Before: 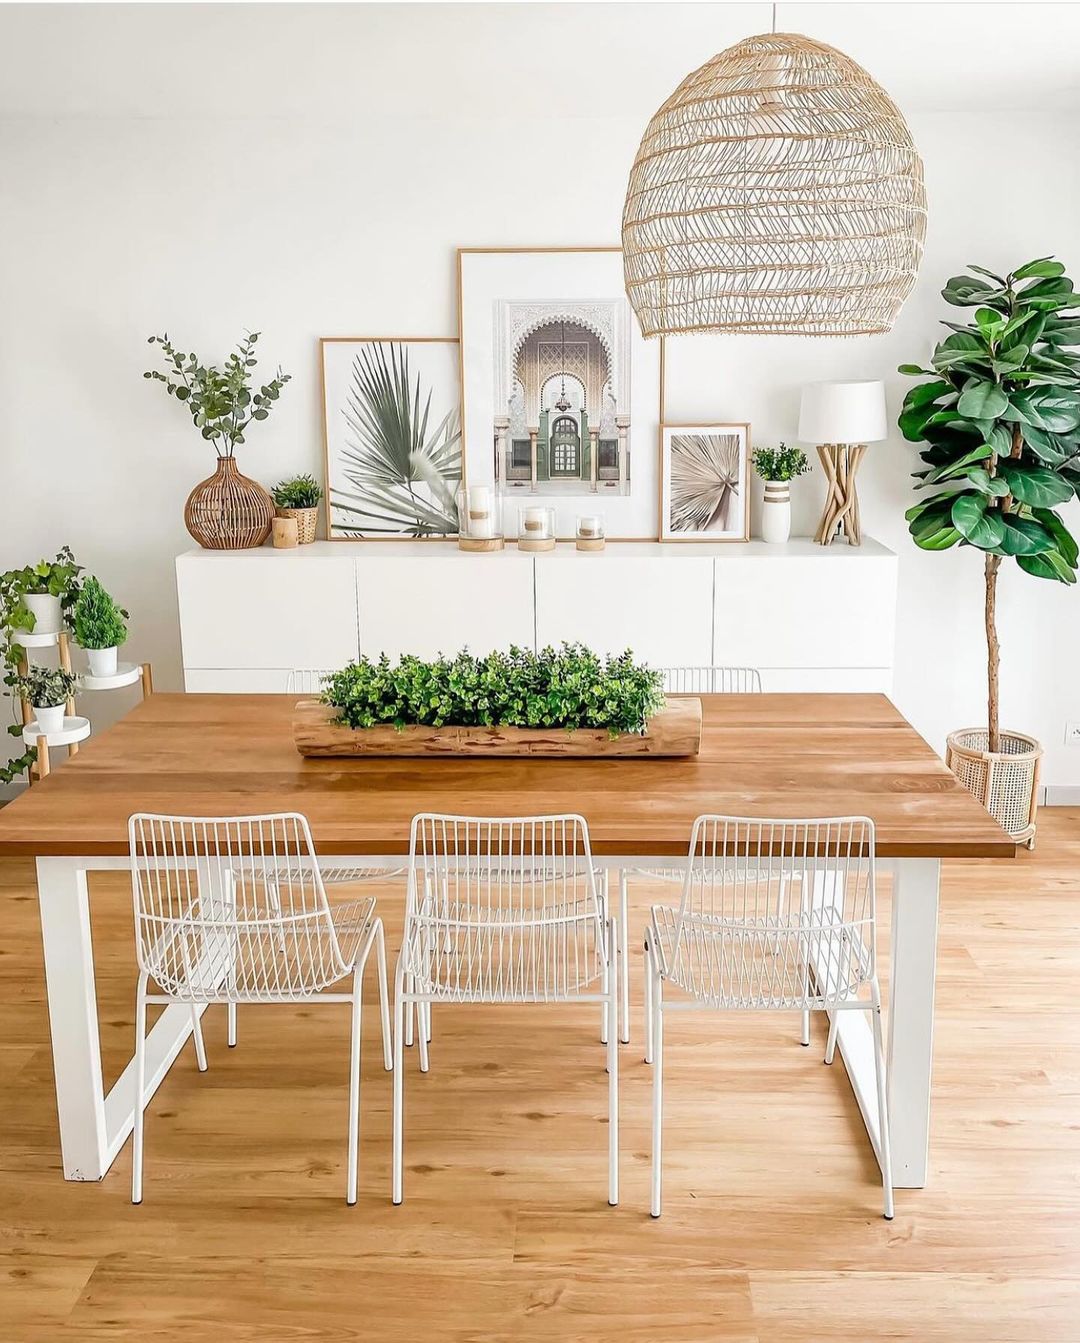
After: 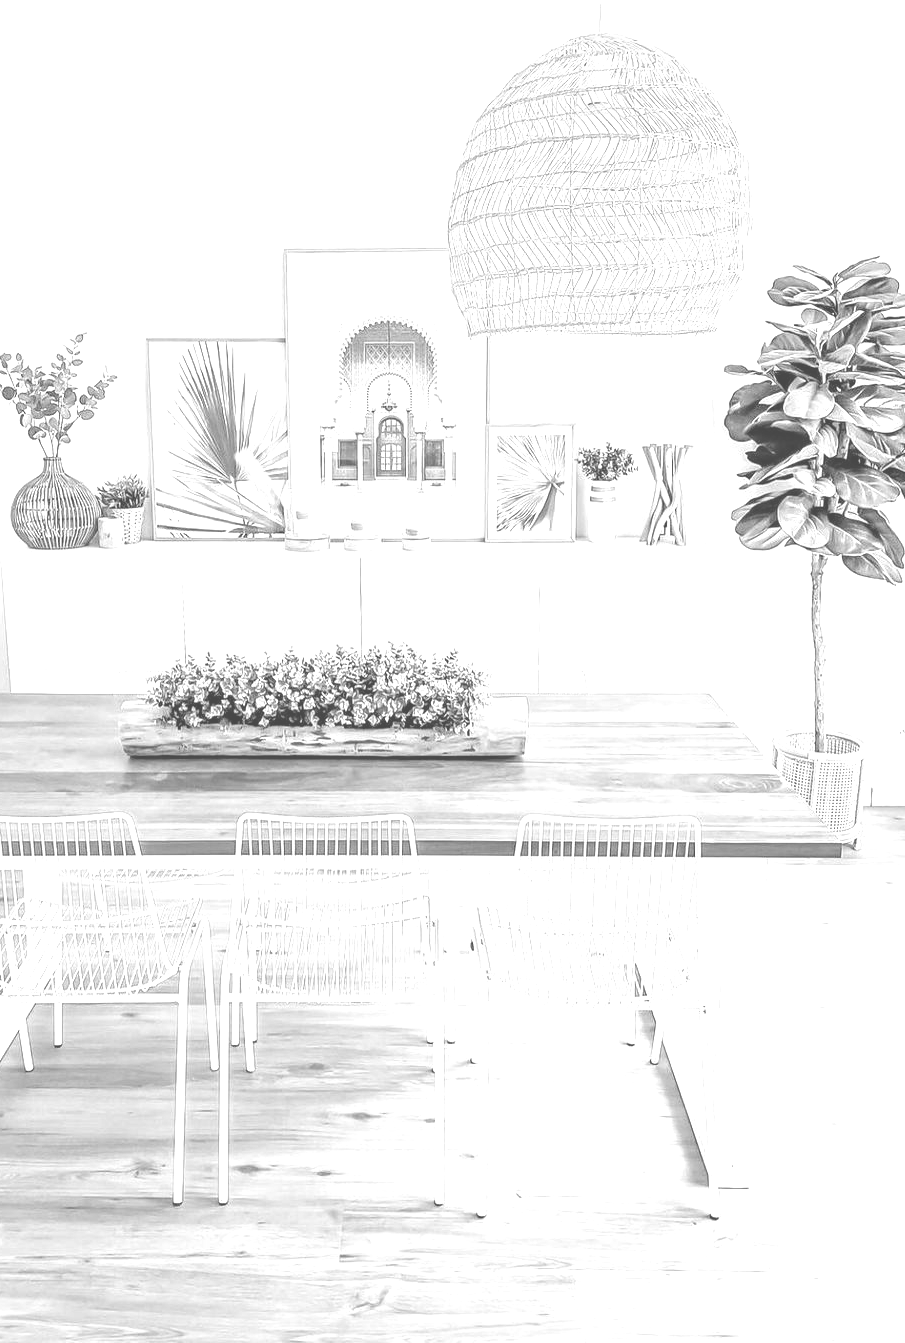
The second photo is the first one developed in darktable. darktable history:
crop: left 16.145%
local contrast: detail 130%
monochrome: on, module defaults
colorize: hue 36°, source mix 100%
velvia: strength 51%, mid-tones bias 0.51
